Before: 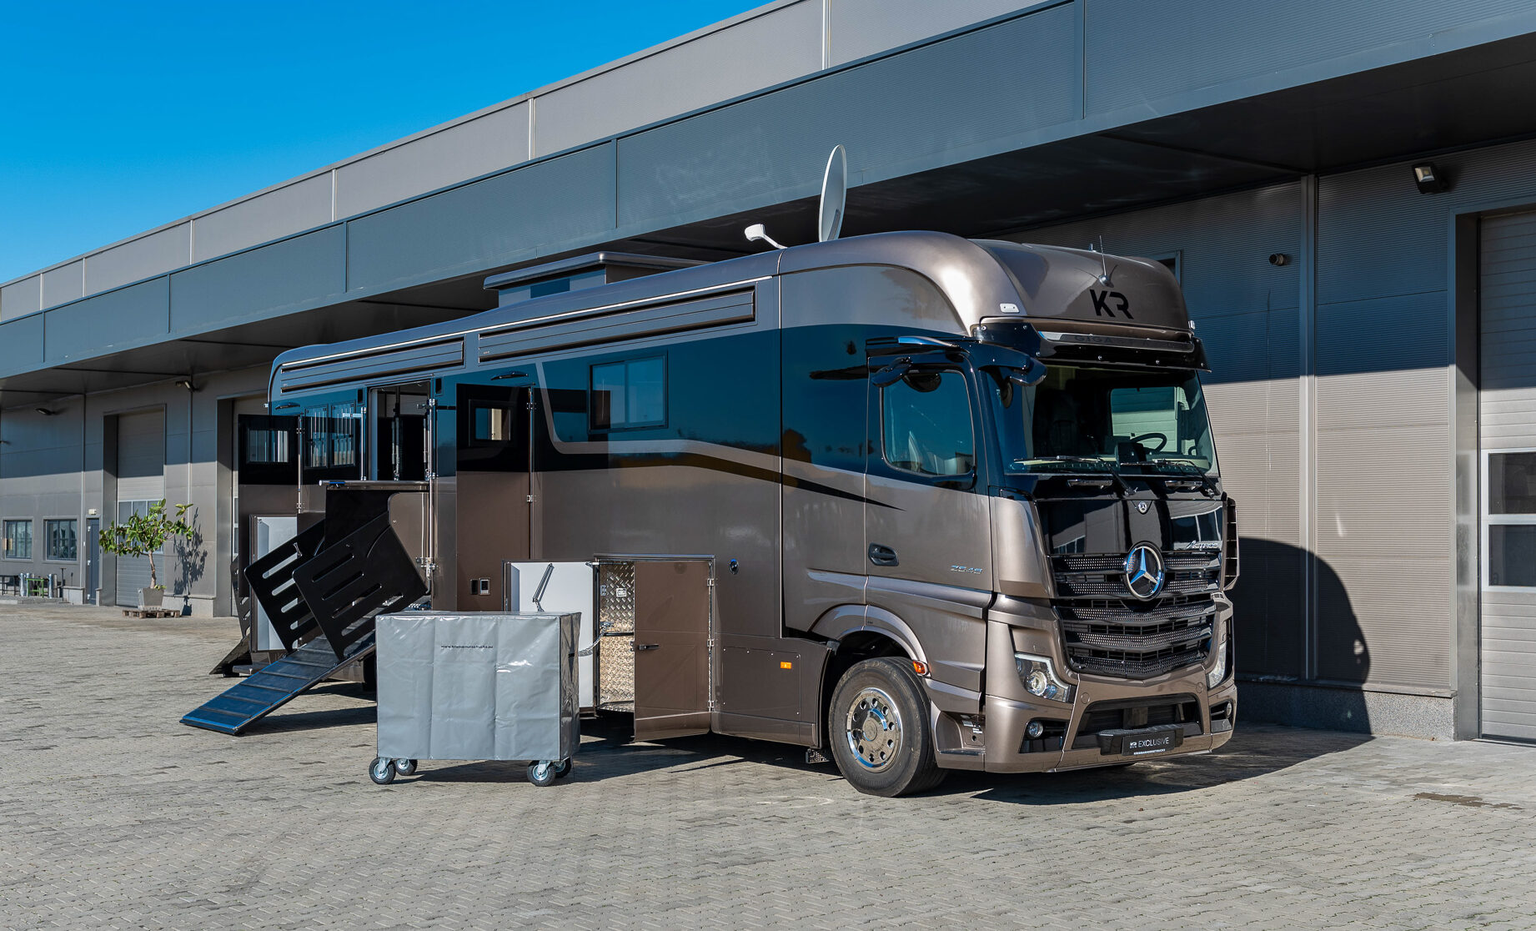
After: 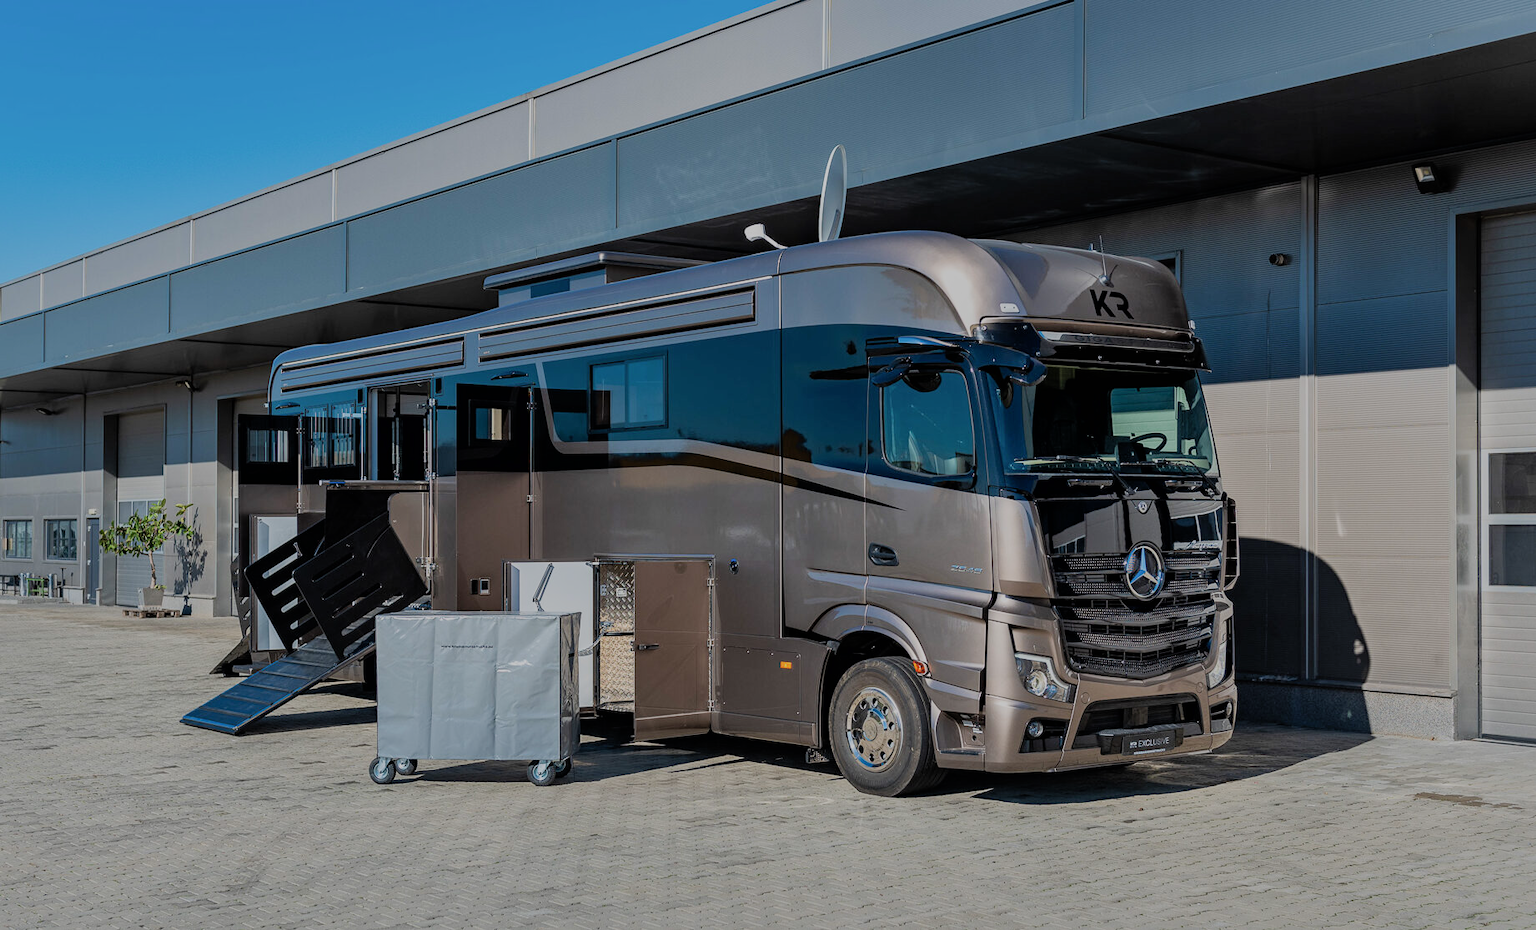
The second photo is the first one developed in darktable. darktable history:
exposure: exposure -0.002 EV, compensate highlight preservation false
shadows and highlights: shadows 39.88, highlights -59.95
filmic rgb: black relative exposure -16 EV, white relative exposure 6.13 EV, hardness 5.21
